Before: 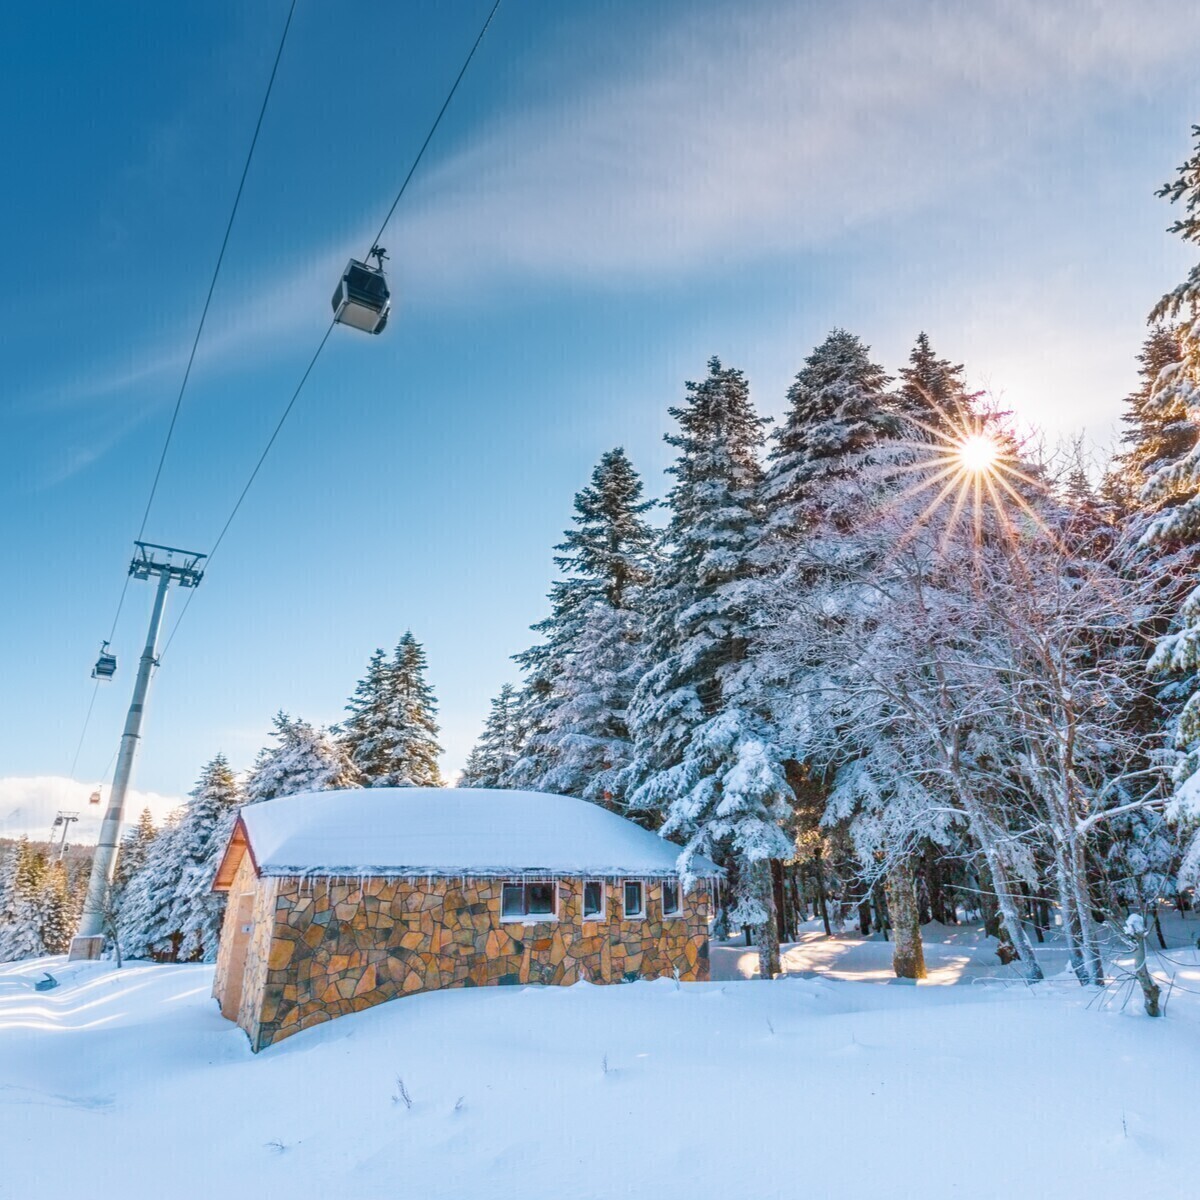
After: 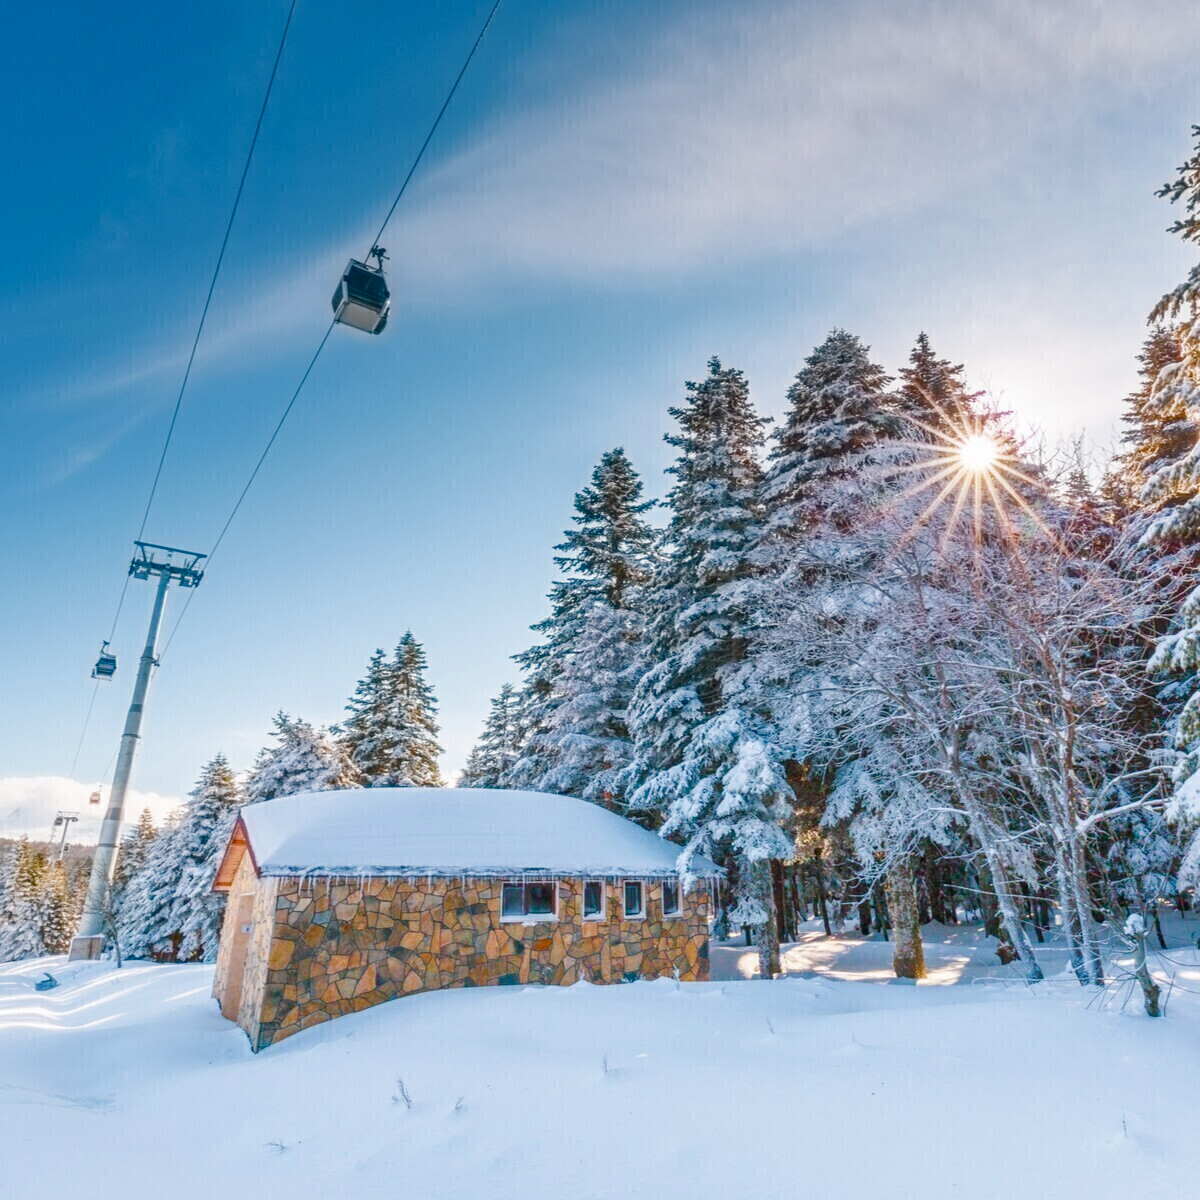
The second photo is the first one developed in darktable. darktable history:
color balance rgb: perceptual saturation grading › global saturation 20%, perceptual saturation grading › highlights -50%, perceptual saturation grading › shadows 30%
rgb levels: preserve colors max RGB
